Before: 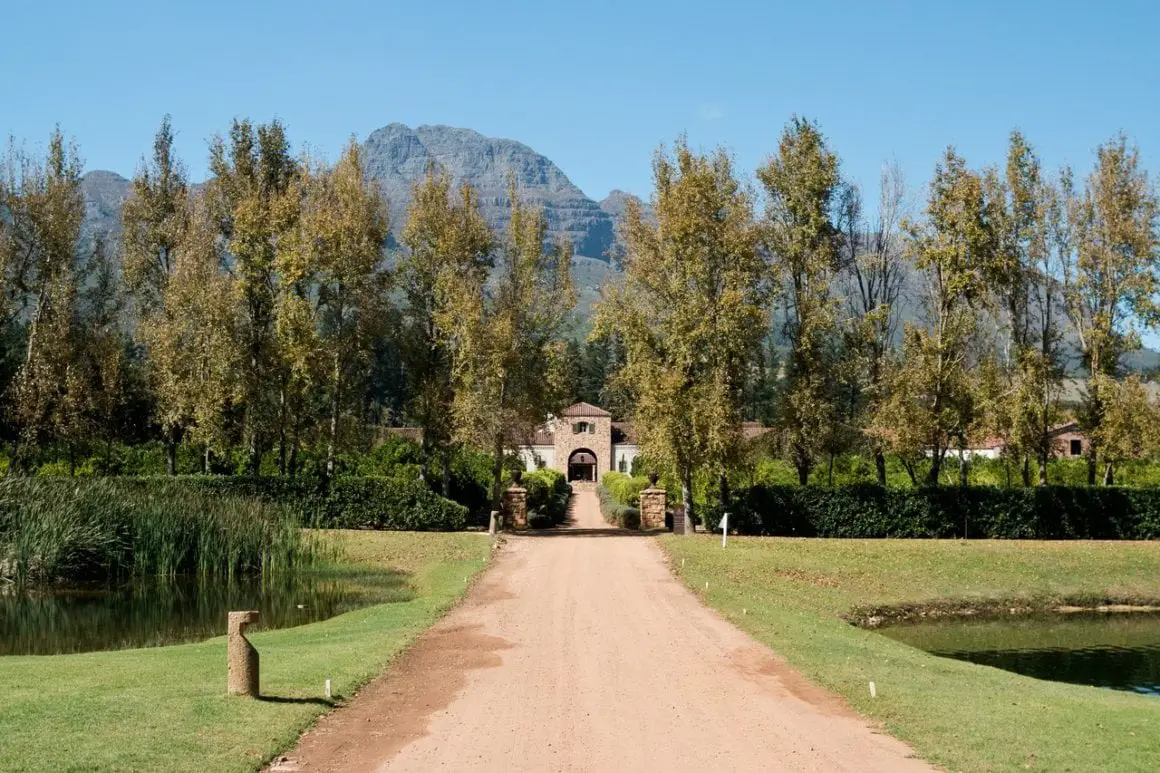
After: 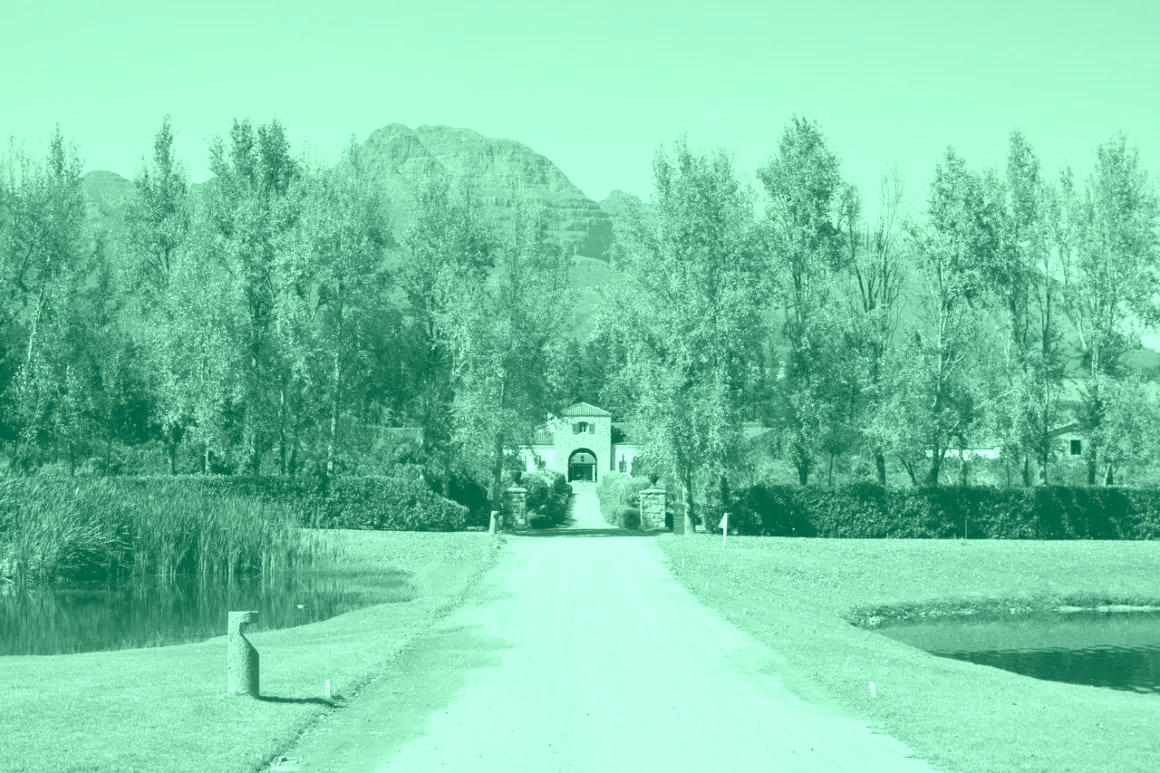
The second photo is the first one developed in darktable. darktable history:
colorize: hue 147.6°, saturation 65%, lightness 21.64%
exposure: black level correction 0, exposure 1.675 EV, compensate exposure bias true, compensate highlight preservation false
